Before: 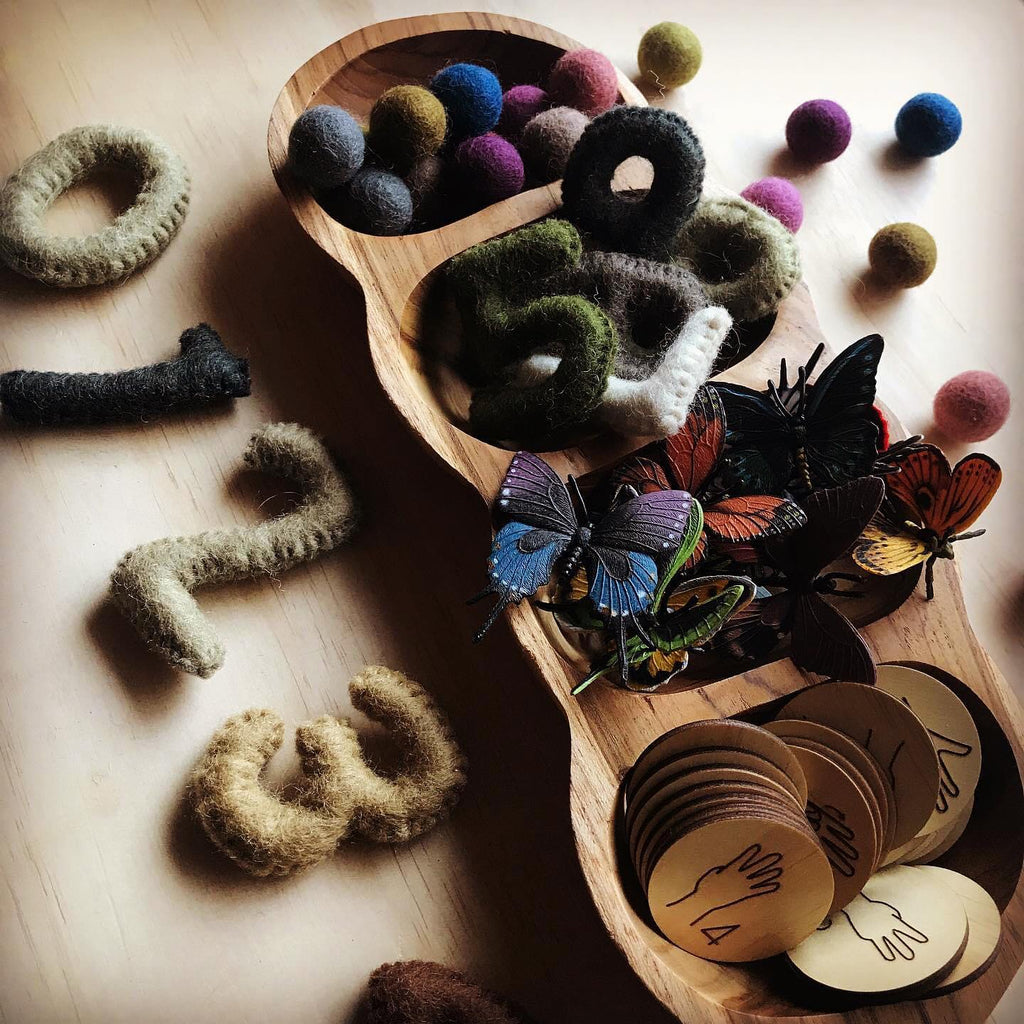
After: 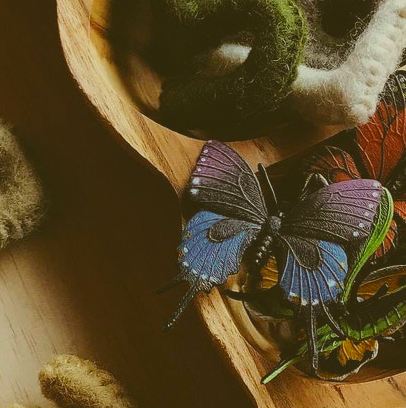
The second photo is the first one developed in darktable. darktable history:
color correction: highlights a* -1.67, highlights b* 10.46, shadows a* 0.911, shadows b* 19.68
contrast brightness saturation: contrast -0.298
crop: left 30.35%, top 30.42%, right 29.928%, bottom 29.726%
